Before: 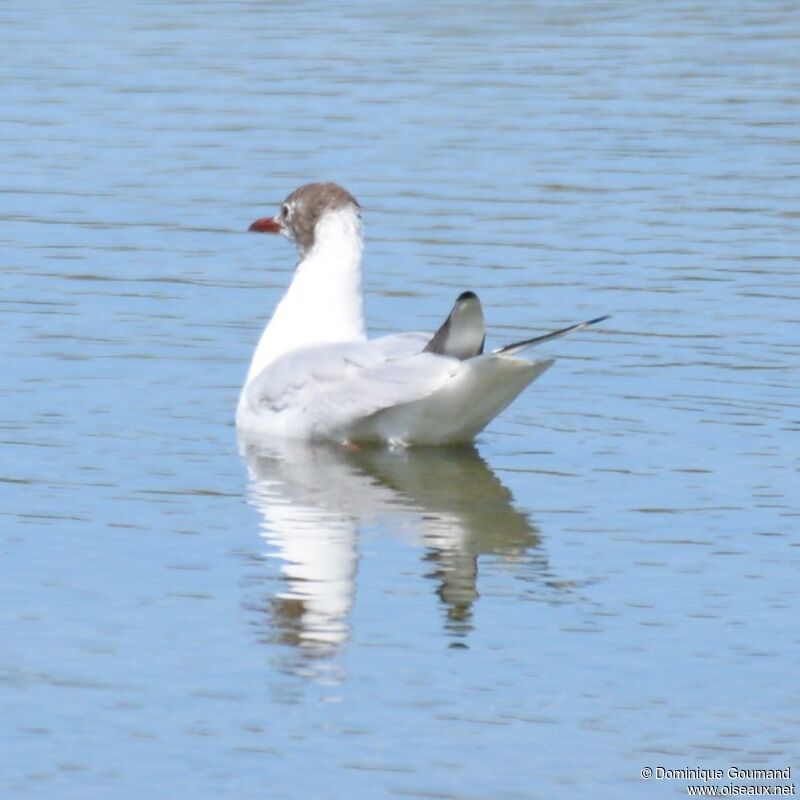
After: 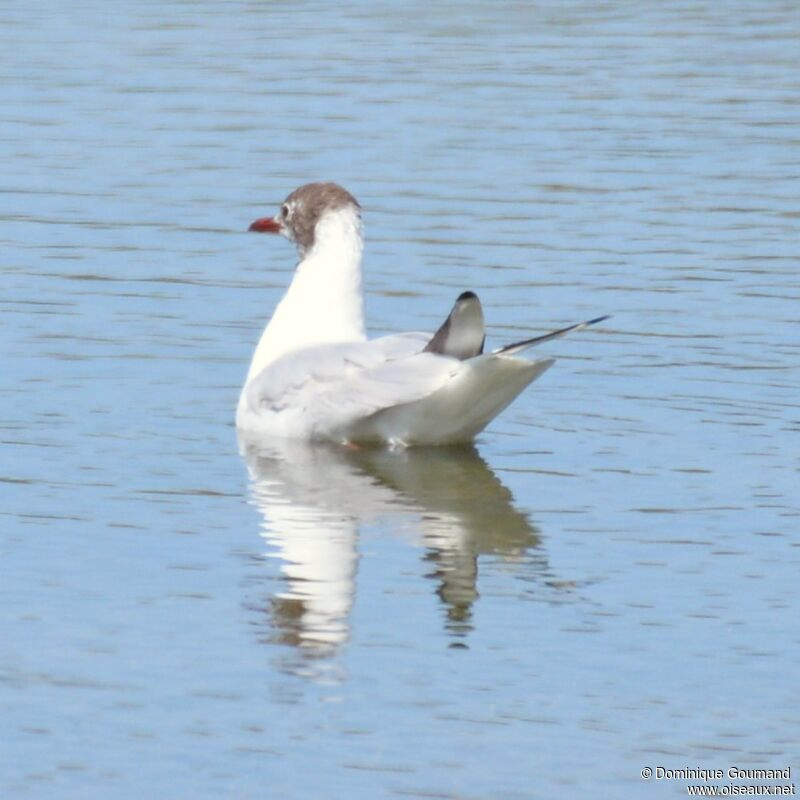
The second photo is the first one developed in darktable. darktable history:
color correction: highlights a* -0.935, highlights b* 4.64, shadows a* 3.55
